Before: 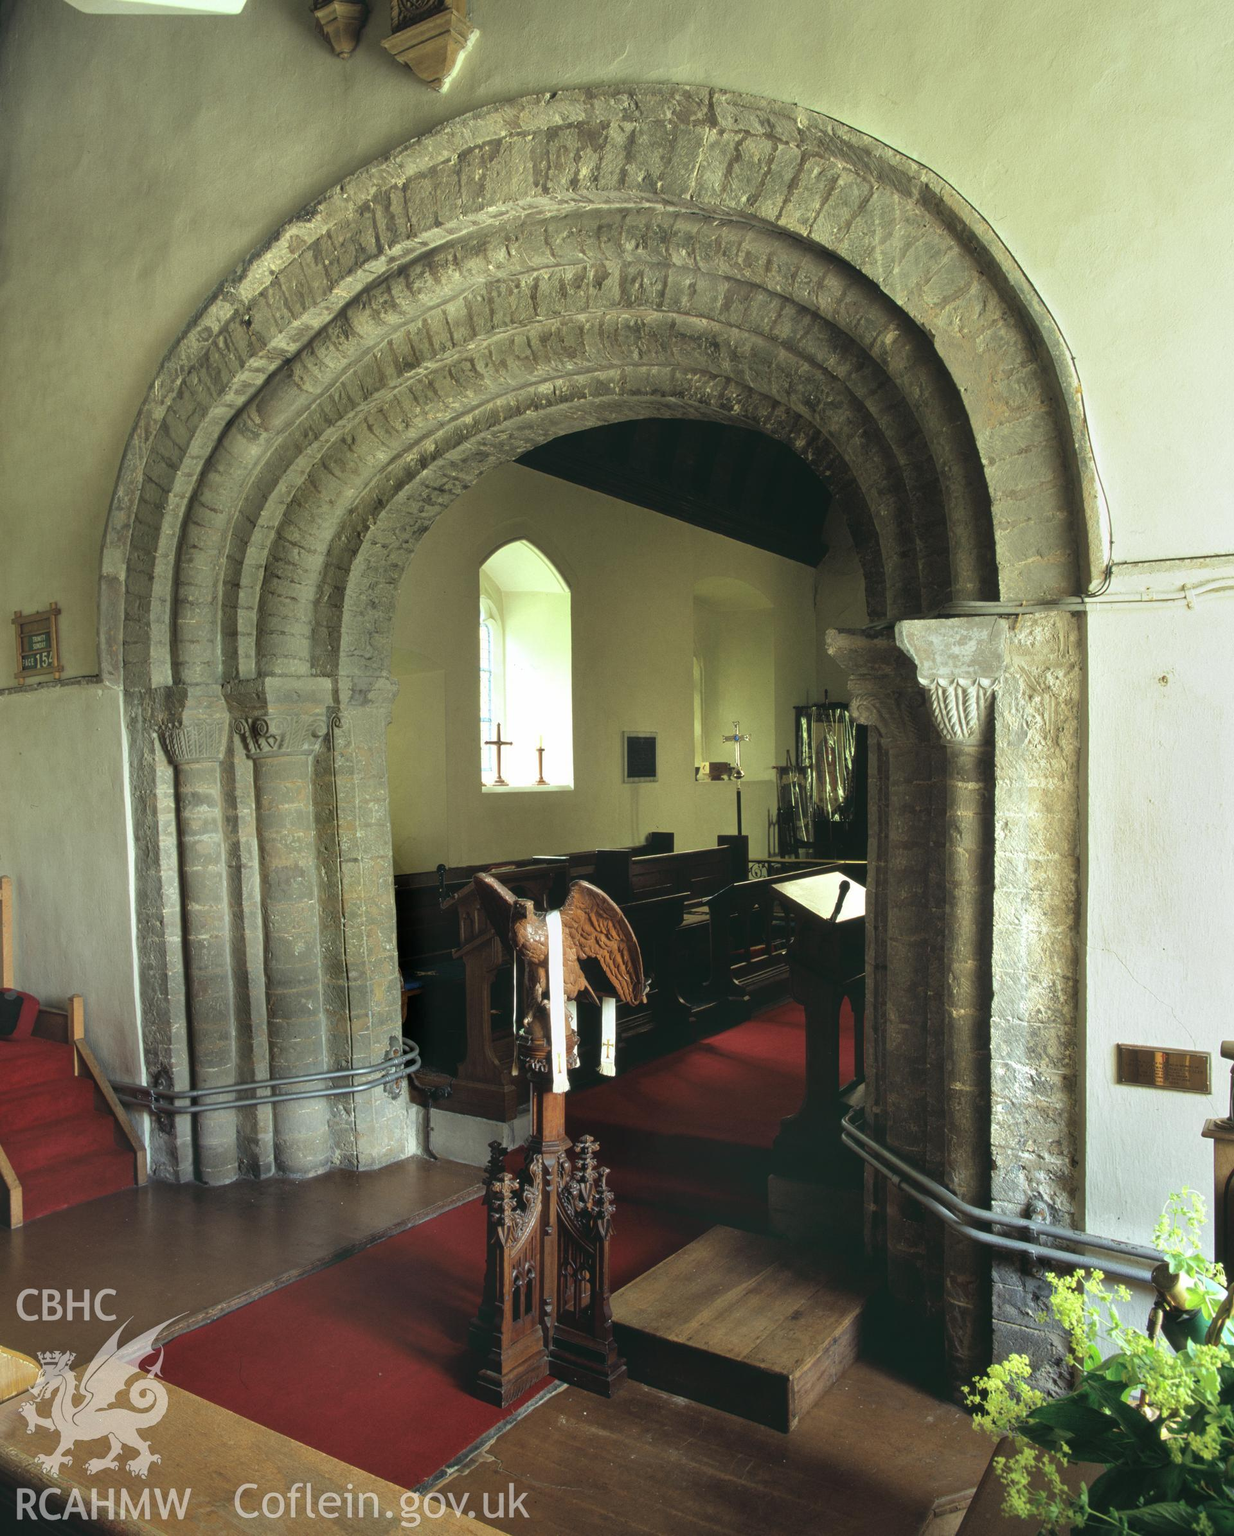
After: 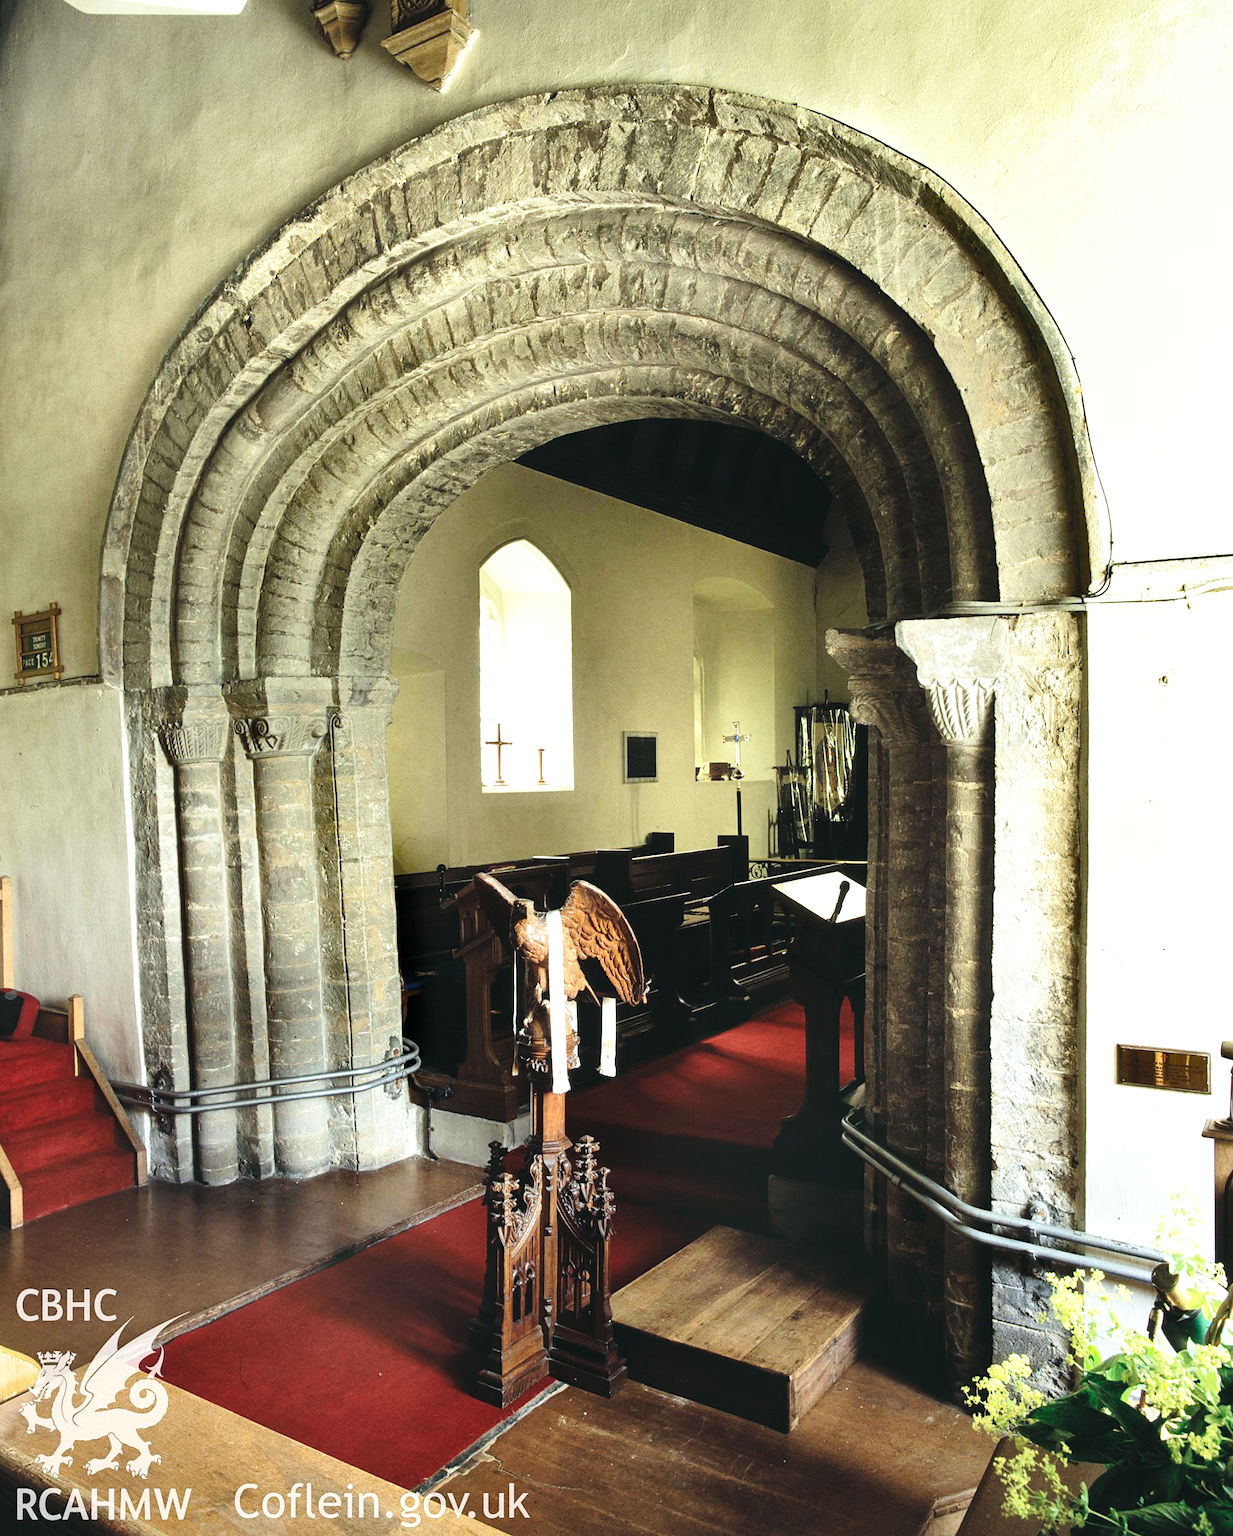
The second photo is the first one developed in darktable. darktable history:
sharpen: amount 0.201
base curve: curves: ch0 [(0, 0) (0.028, 0.03) (0.121, 0.232) (0.46, 0.748) (0.859, 0.968) (1, 1)], exposure shift 0.01, preserve colors none
tone equalizer: -8 EV -0.418 EV, -7 EV -0.388 EV, -6 EV -0.309 EV, -5 EV -0.247 EV, -3 EV 0.206 EV, -2 EV 0.304 EV, -1 EV 0.377 EV, +0 EV 0.388 EV, edges refinement/feathering 500, mask exposure compensation -1.57 EV, preserve details no
shadows and highlights: radius 172.32, shadows 27.1, white point adjustment 3.24, highlights -68.5, soften with gaussian
